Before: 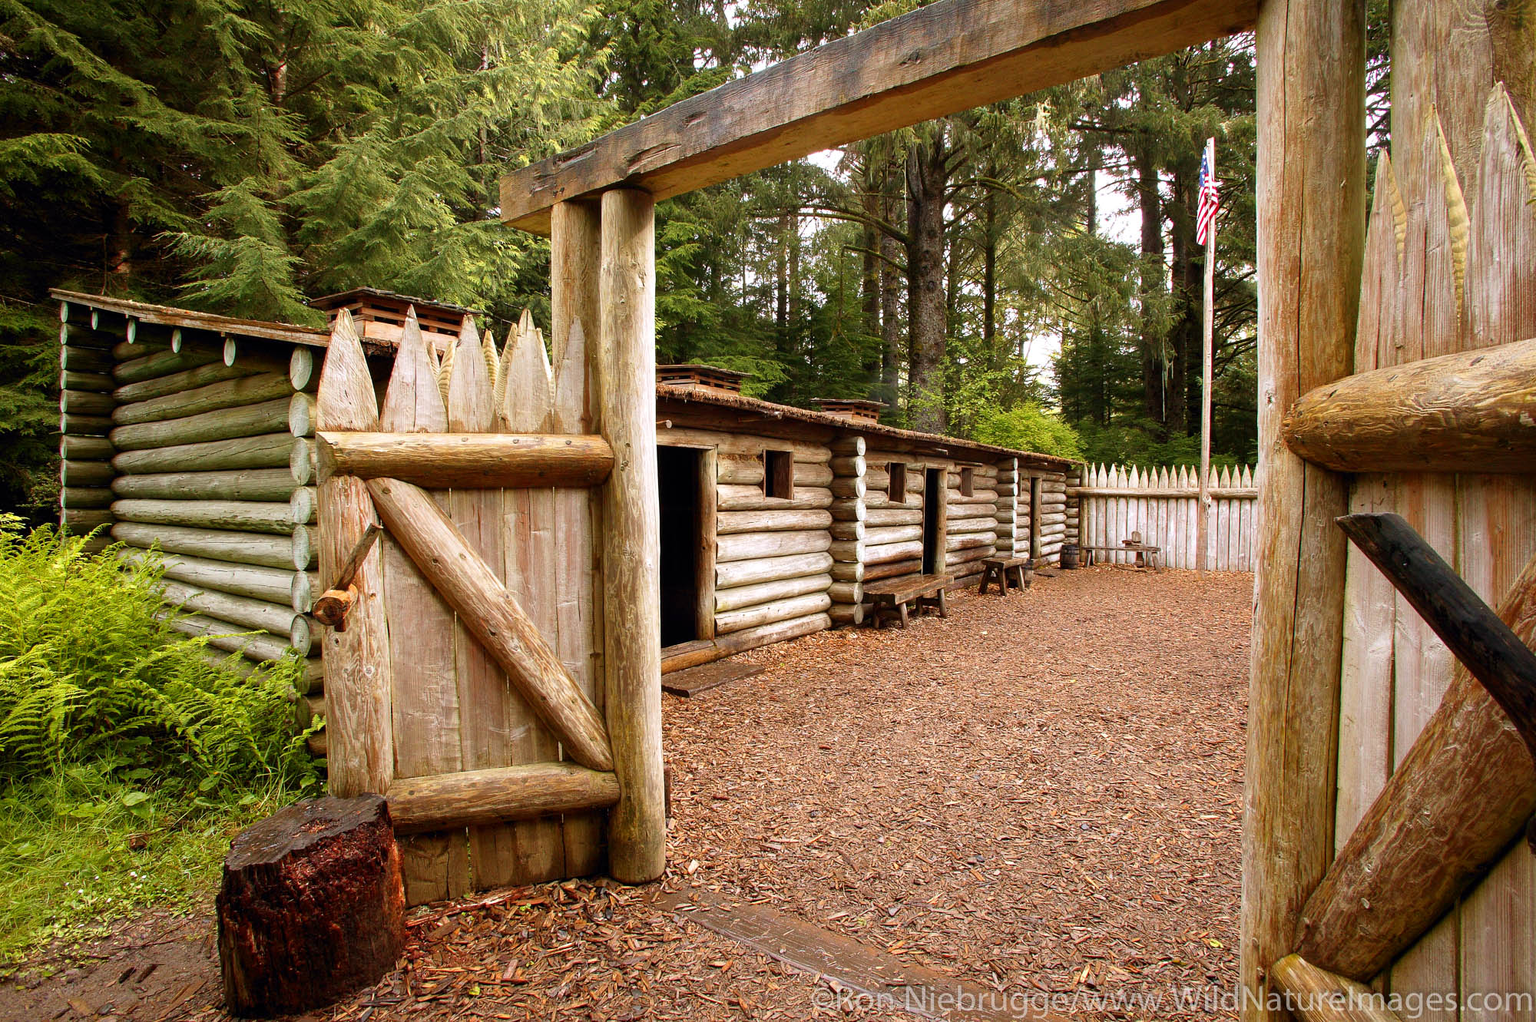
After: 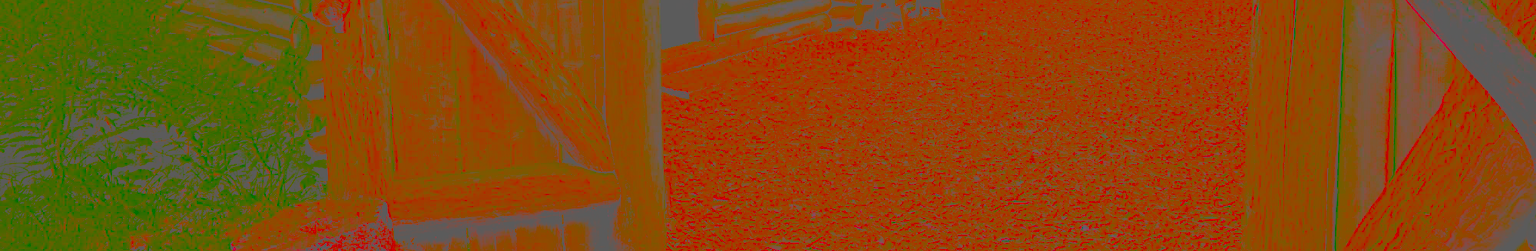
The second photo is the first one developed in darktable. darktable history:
color balance rgb: linear chroma grading › global chroma 20.61%, perceptual saturation grading › global saturation 40.906%, perceptual saturation grading › highlights -25.833%, perceptual saturation grading › mid-tones 35.335%, perceptual saturation grading › shadows 35.342%
crop and rotate: top 58.61%, bottom 16.688%
contrast brightness saturation: contrast -0.974, brightness -0.162, saturation 0.743
filmic rgb: black relative exposure -7.12 EV, white relative exposure 5.38 EV, hardness 3.03
